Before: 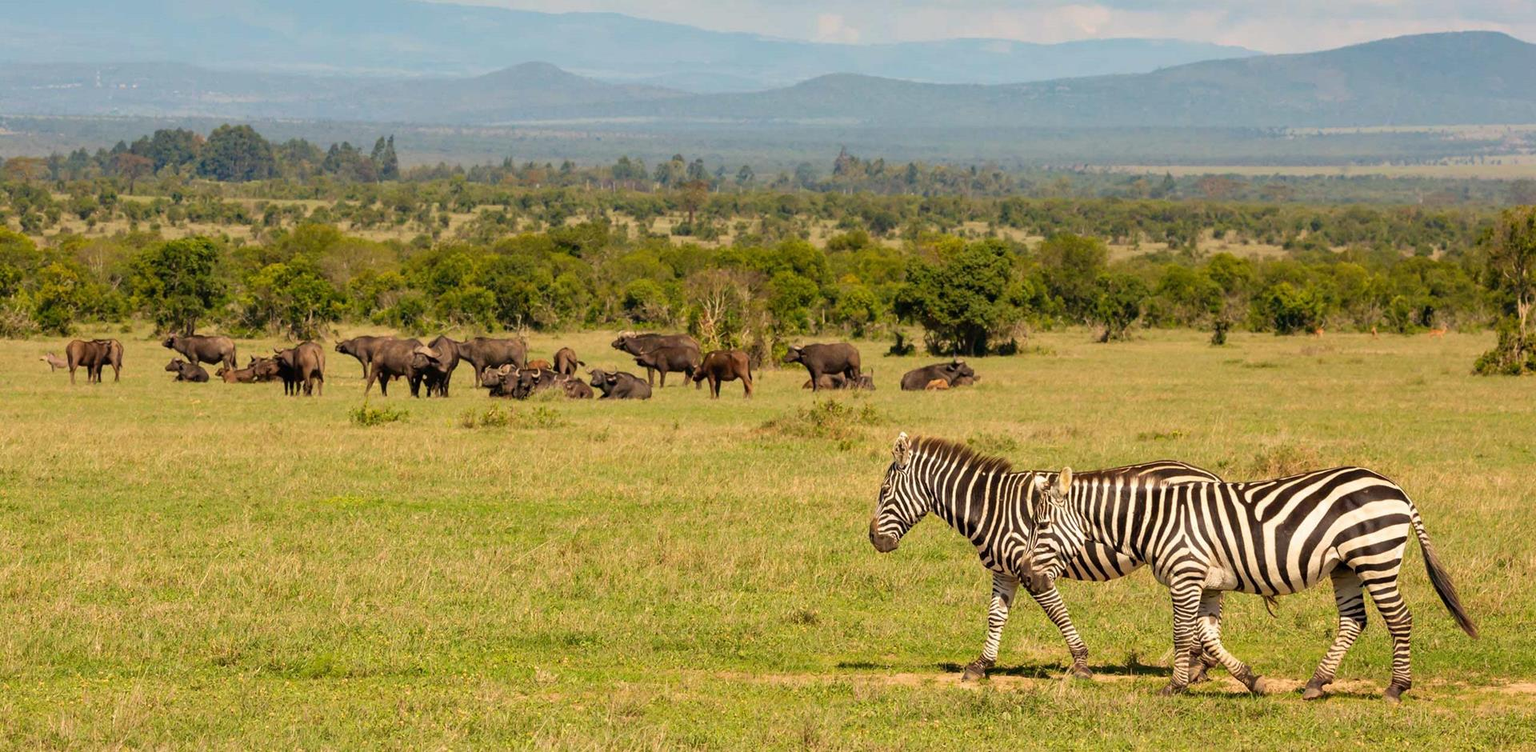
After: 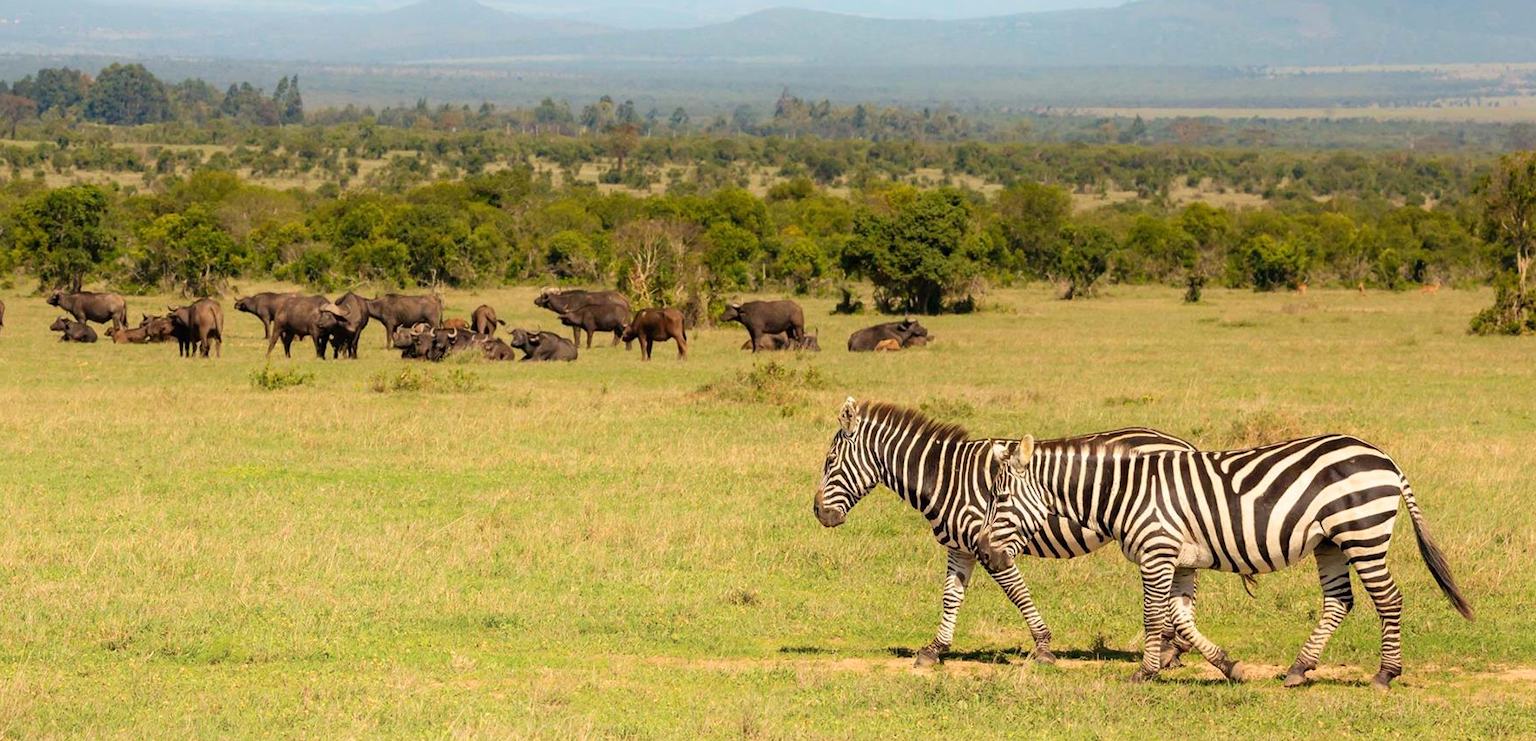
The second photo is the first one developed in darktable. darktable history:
crop and rotate: left 7.779%, top 8.999%
shadows and highlights: shadows -21.38, highlights 99.19, highlights color adjustment 72.53%, soften with gaussian
